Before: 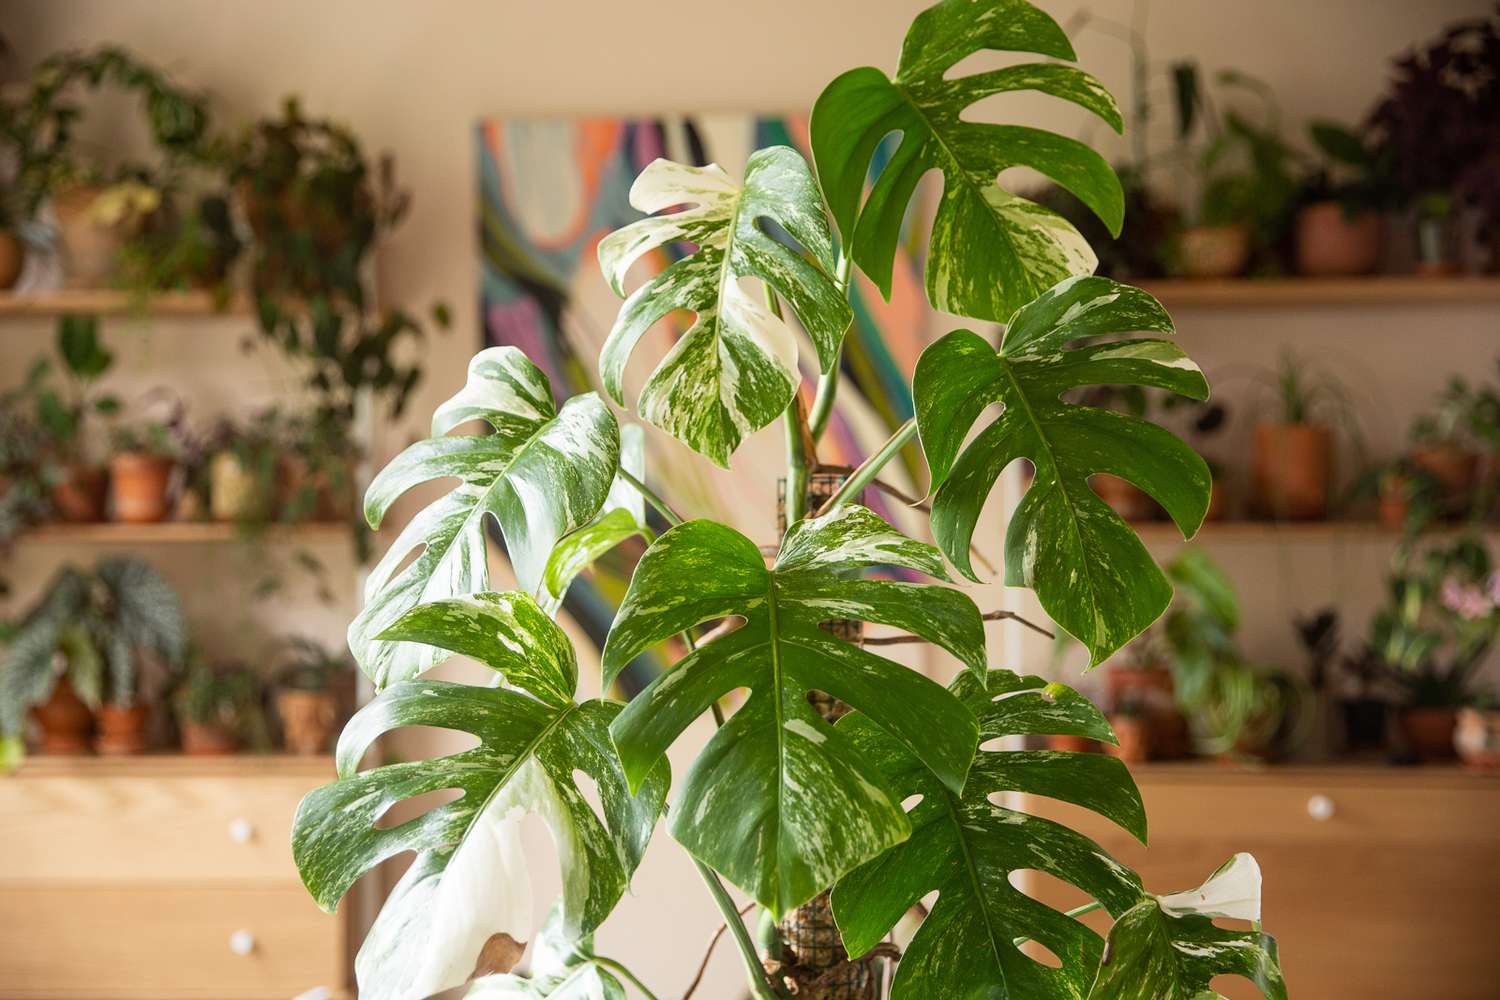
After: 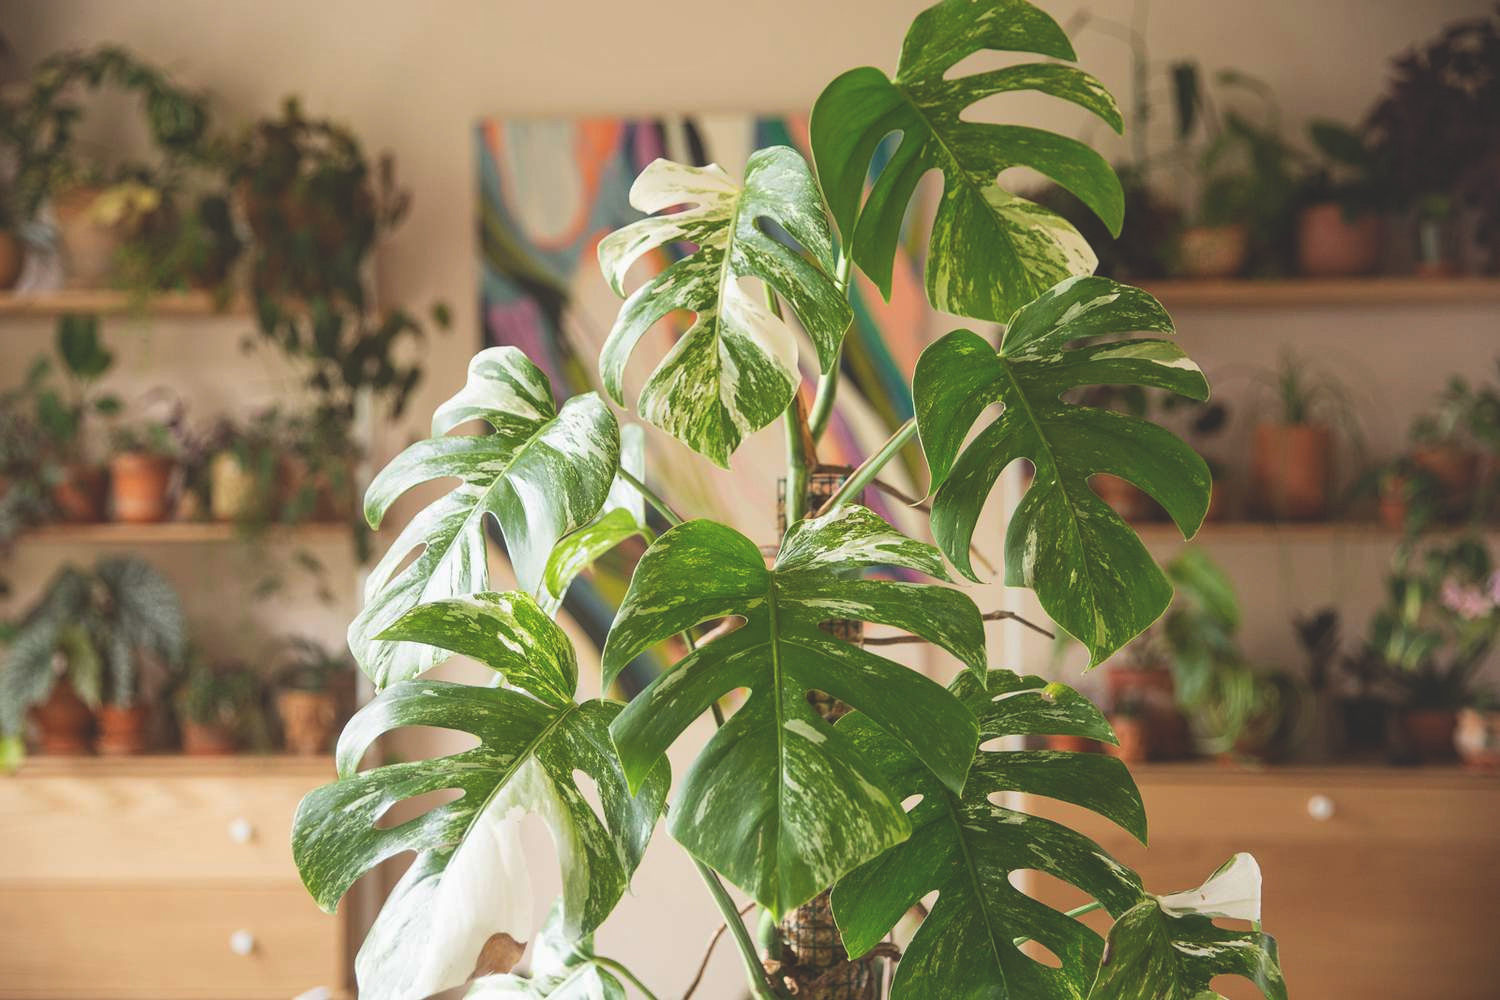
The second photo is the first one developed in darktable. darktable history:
exposure: black level correction -0.022, exposure -0.031 EV, compensate highlight preservation false
shadows and highlights: shadows 25.33, highlights -25.51
